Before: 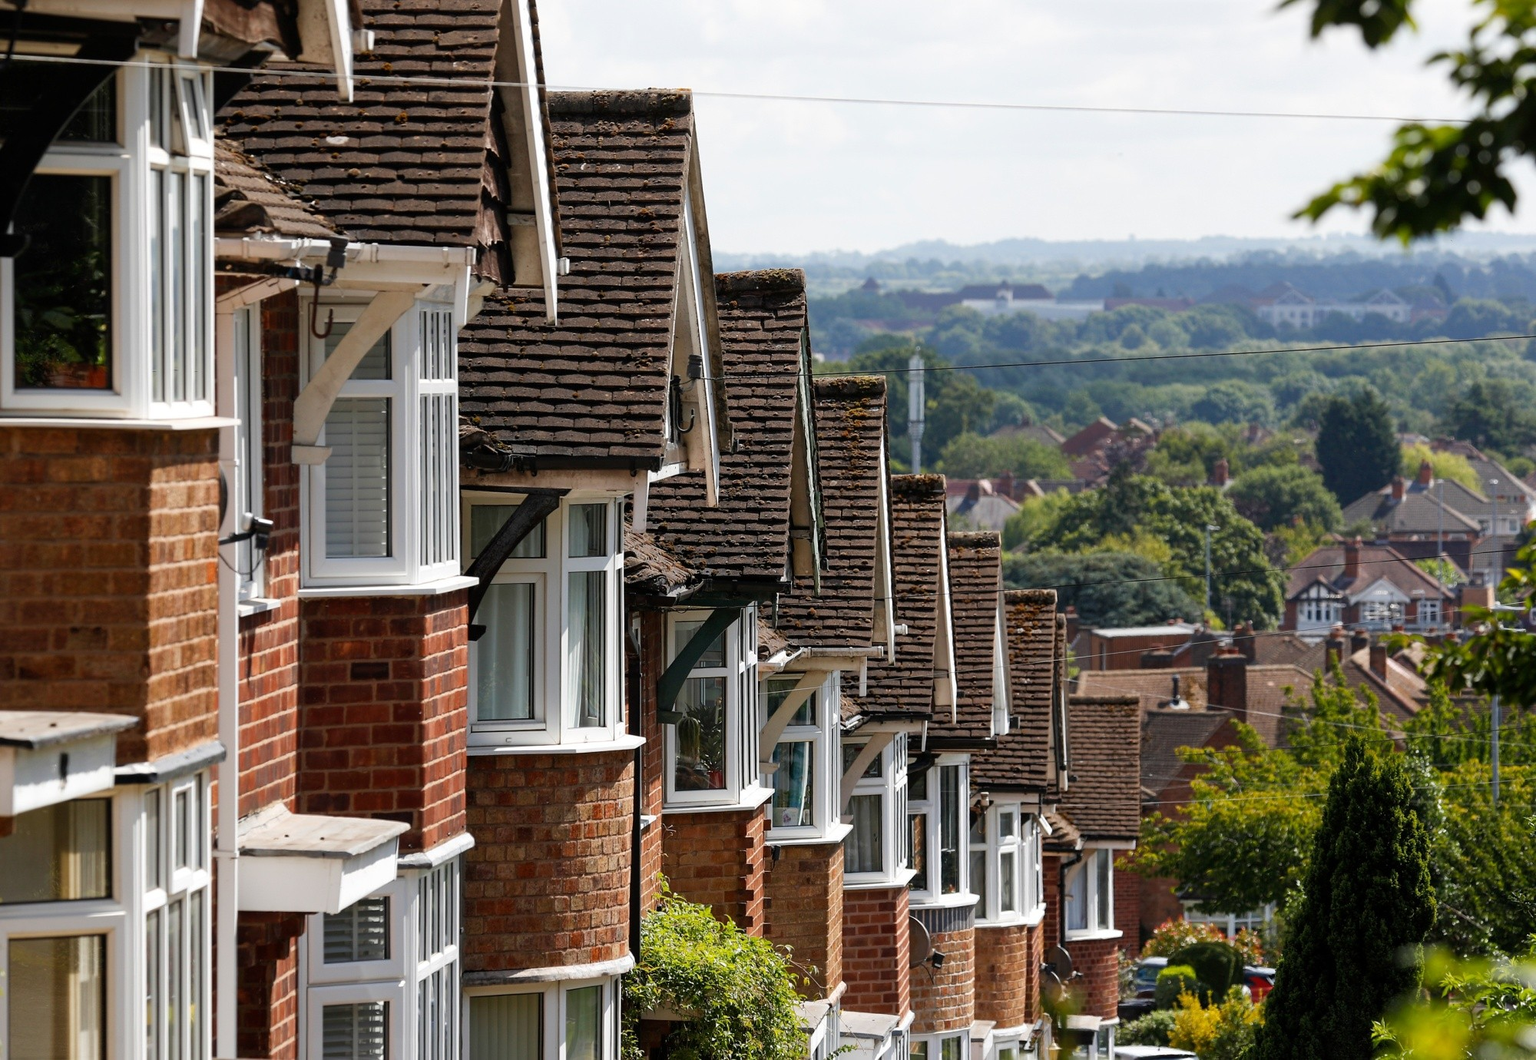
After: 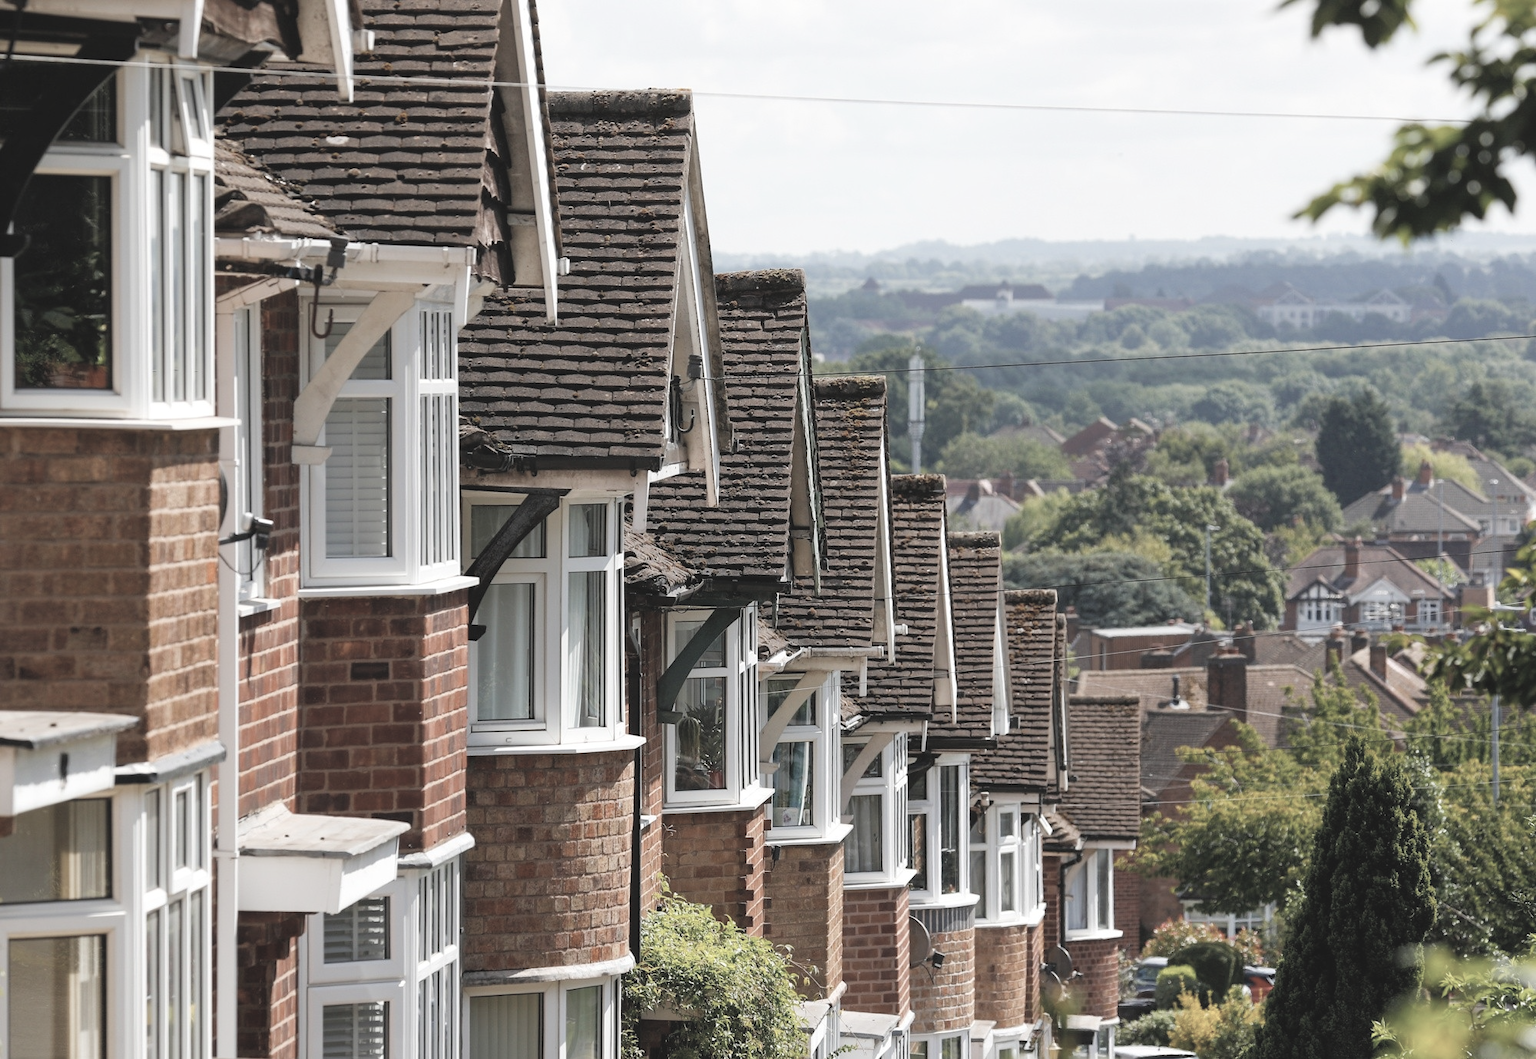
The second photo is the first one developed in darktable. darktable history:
contrast brightness saturation: brightness 0.189, saturation -0.518
color balance rgb: global offset › luminance 0.479%, perceptual saturation grading › global saturation -2.054%, perceptual saturation grading › highlights -7.307%, perceptual saturation grading › mid-tones 7.981%, perceptual saturation grading › shadows 4.965%, global vibrance 20%
